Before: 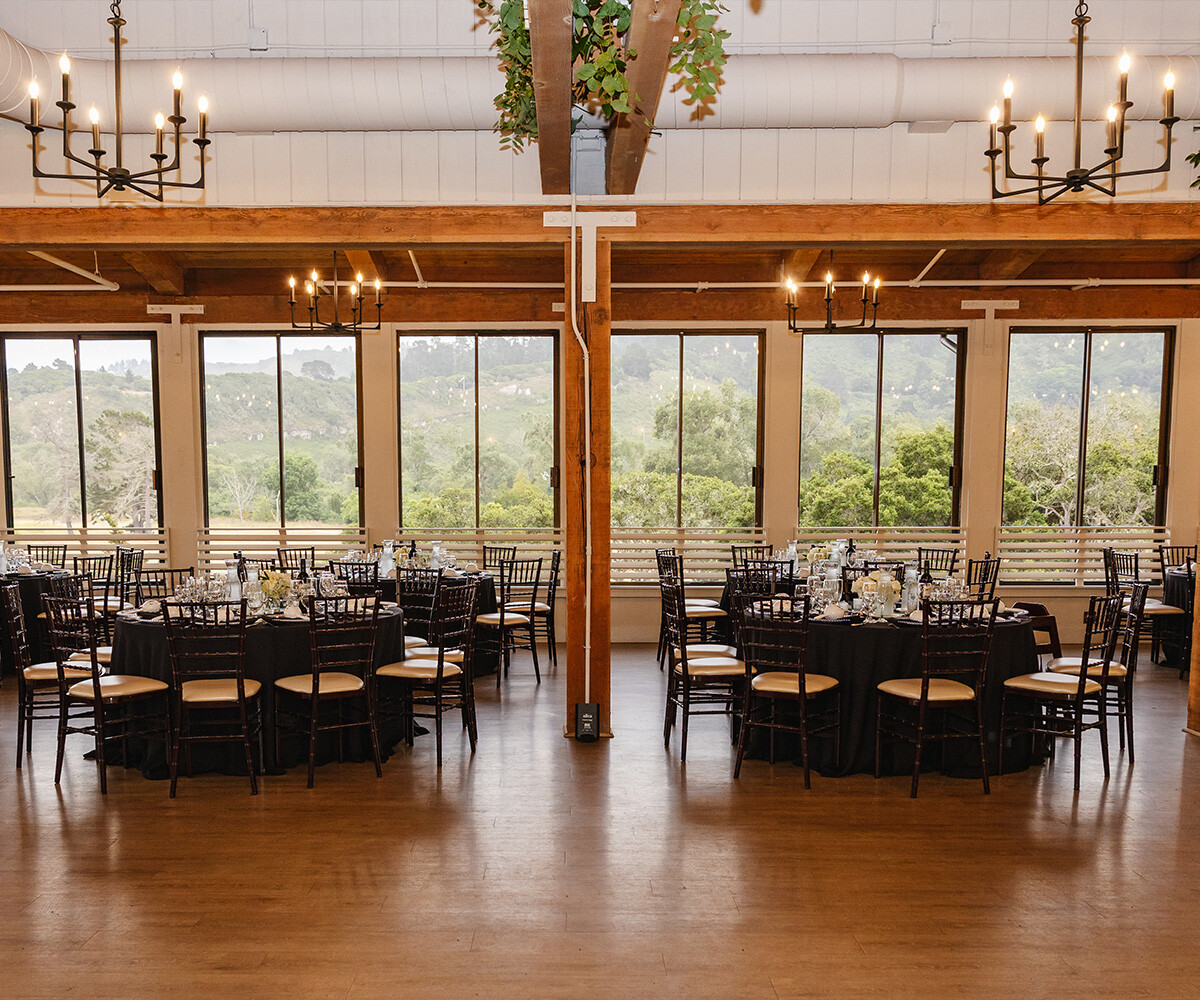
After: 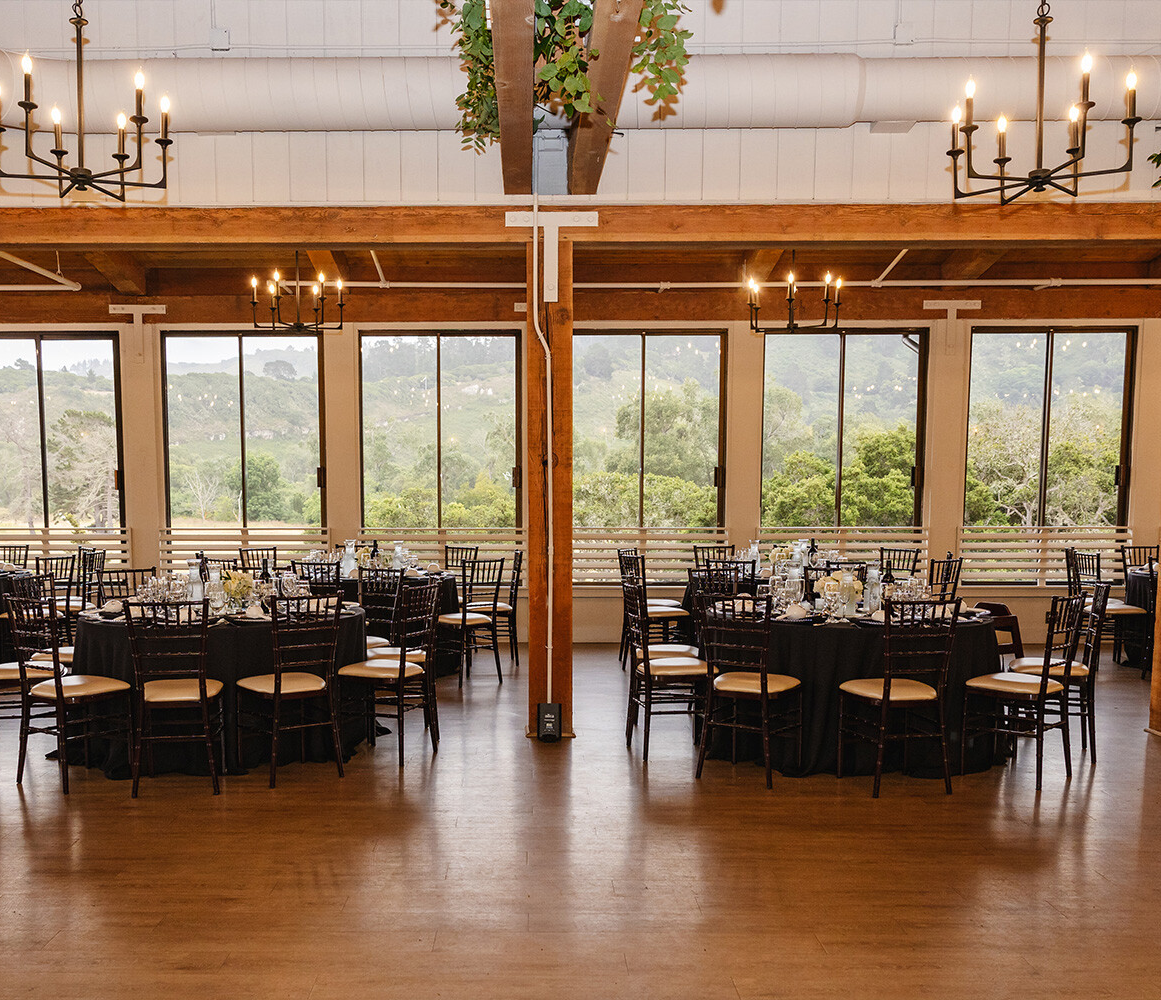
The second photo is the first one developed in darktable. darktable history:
crop and rotate: left 3.238%
tone equalizer: on, module defaults
